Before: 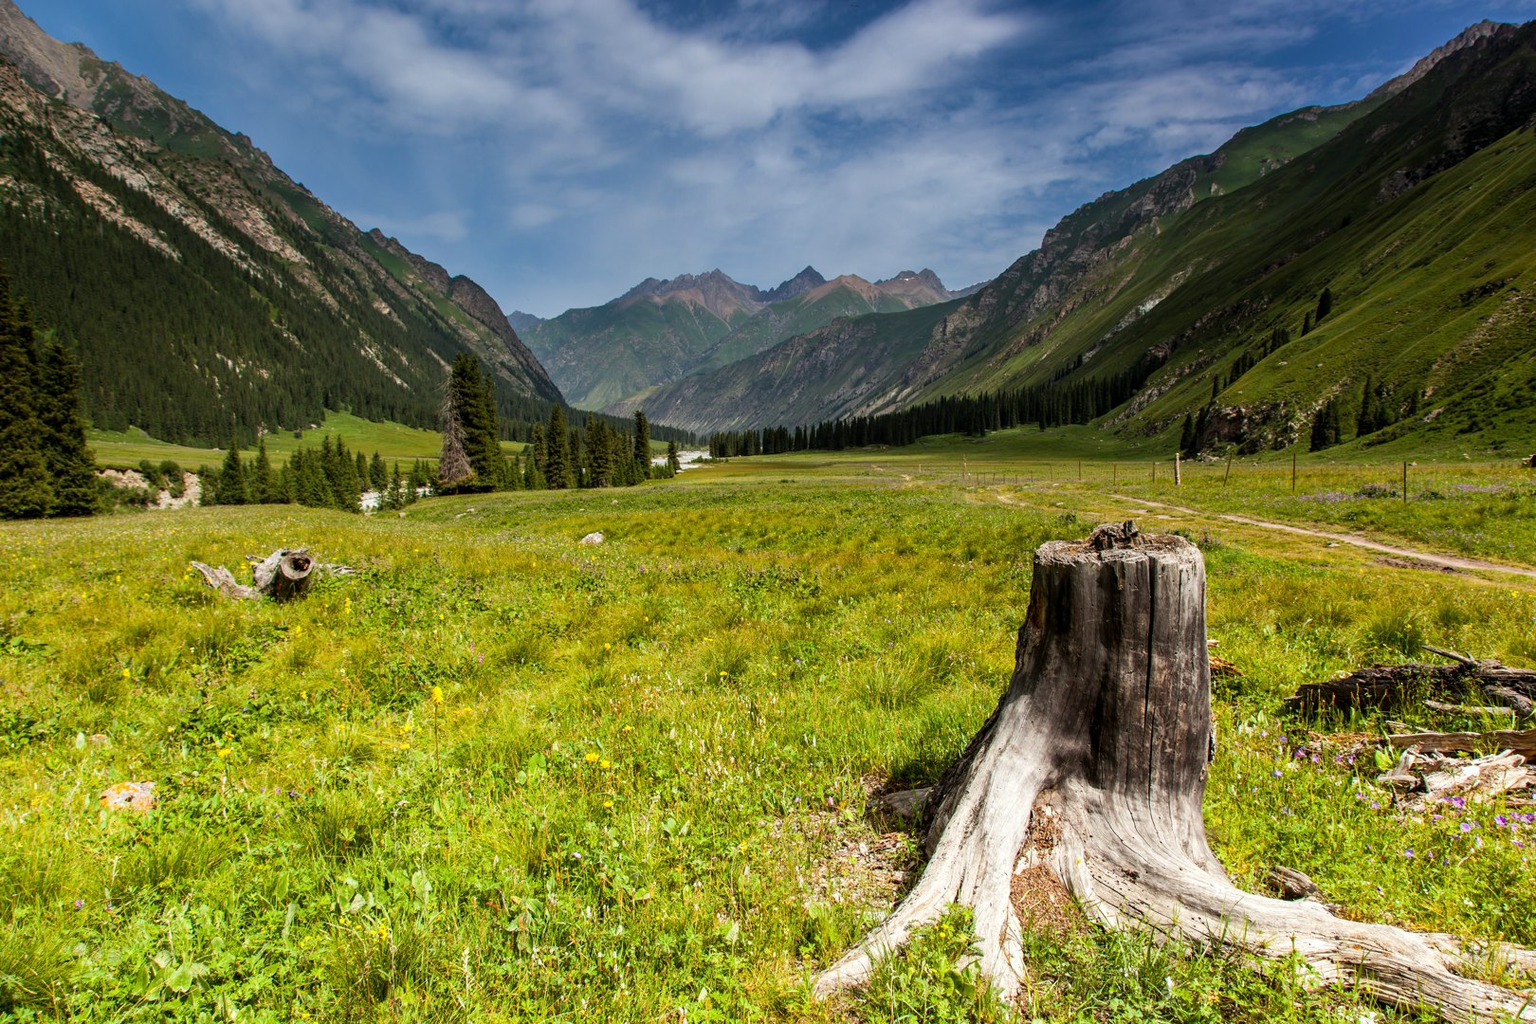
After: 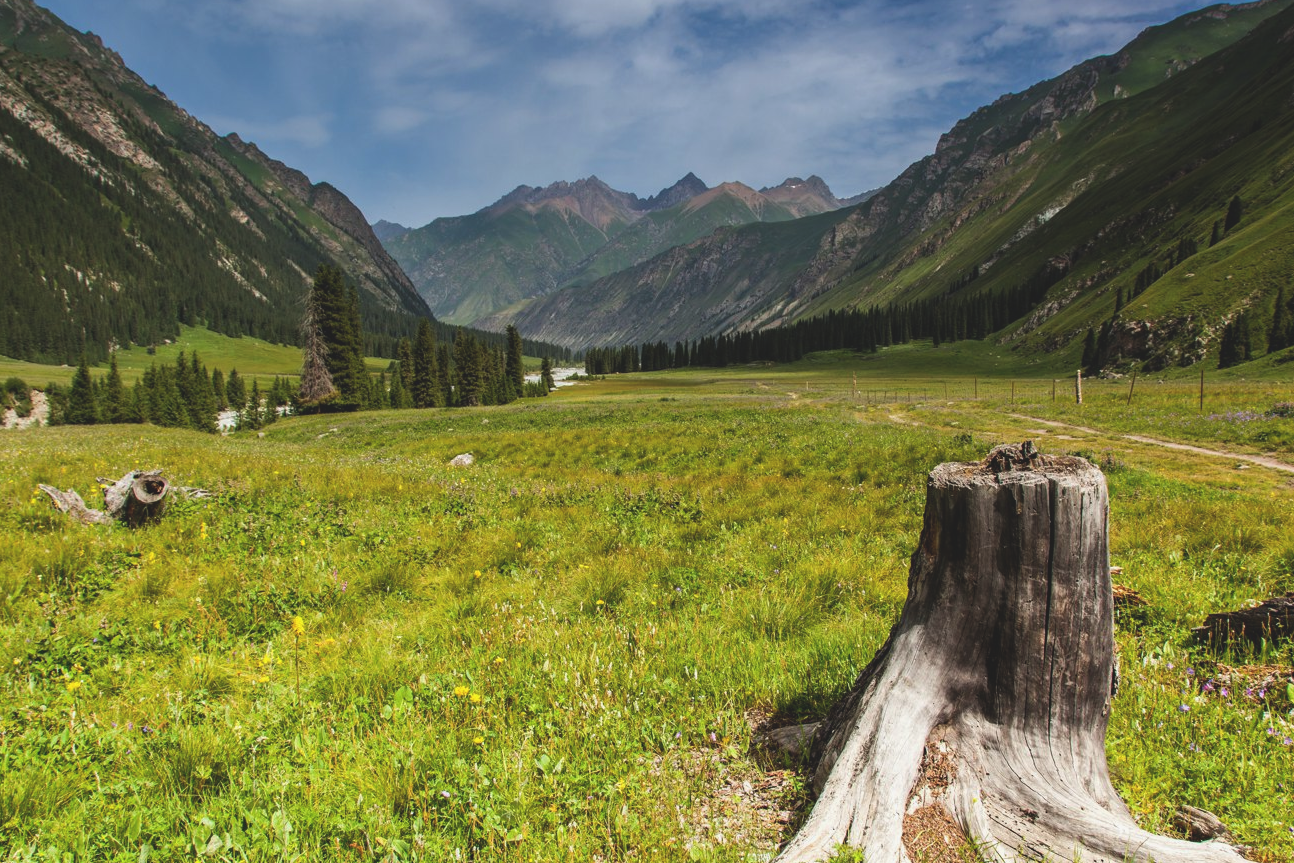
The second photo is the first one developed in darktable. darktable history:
crop and rotate: left 10.071%, top 10.071%, right 10.02%, bottom 10.02%
exposure: black level correction -0.015, exposure -0.125 EV, compensate highlight preservation false
